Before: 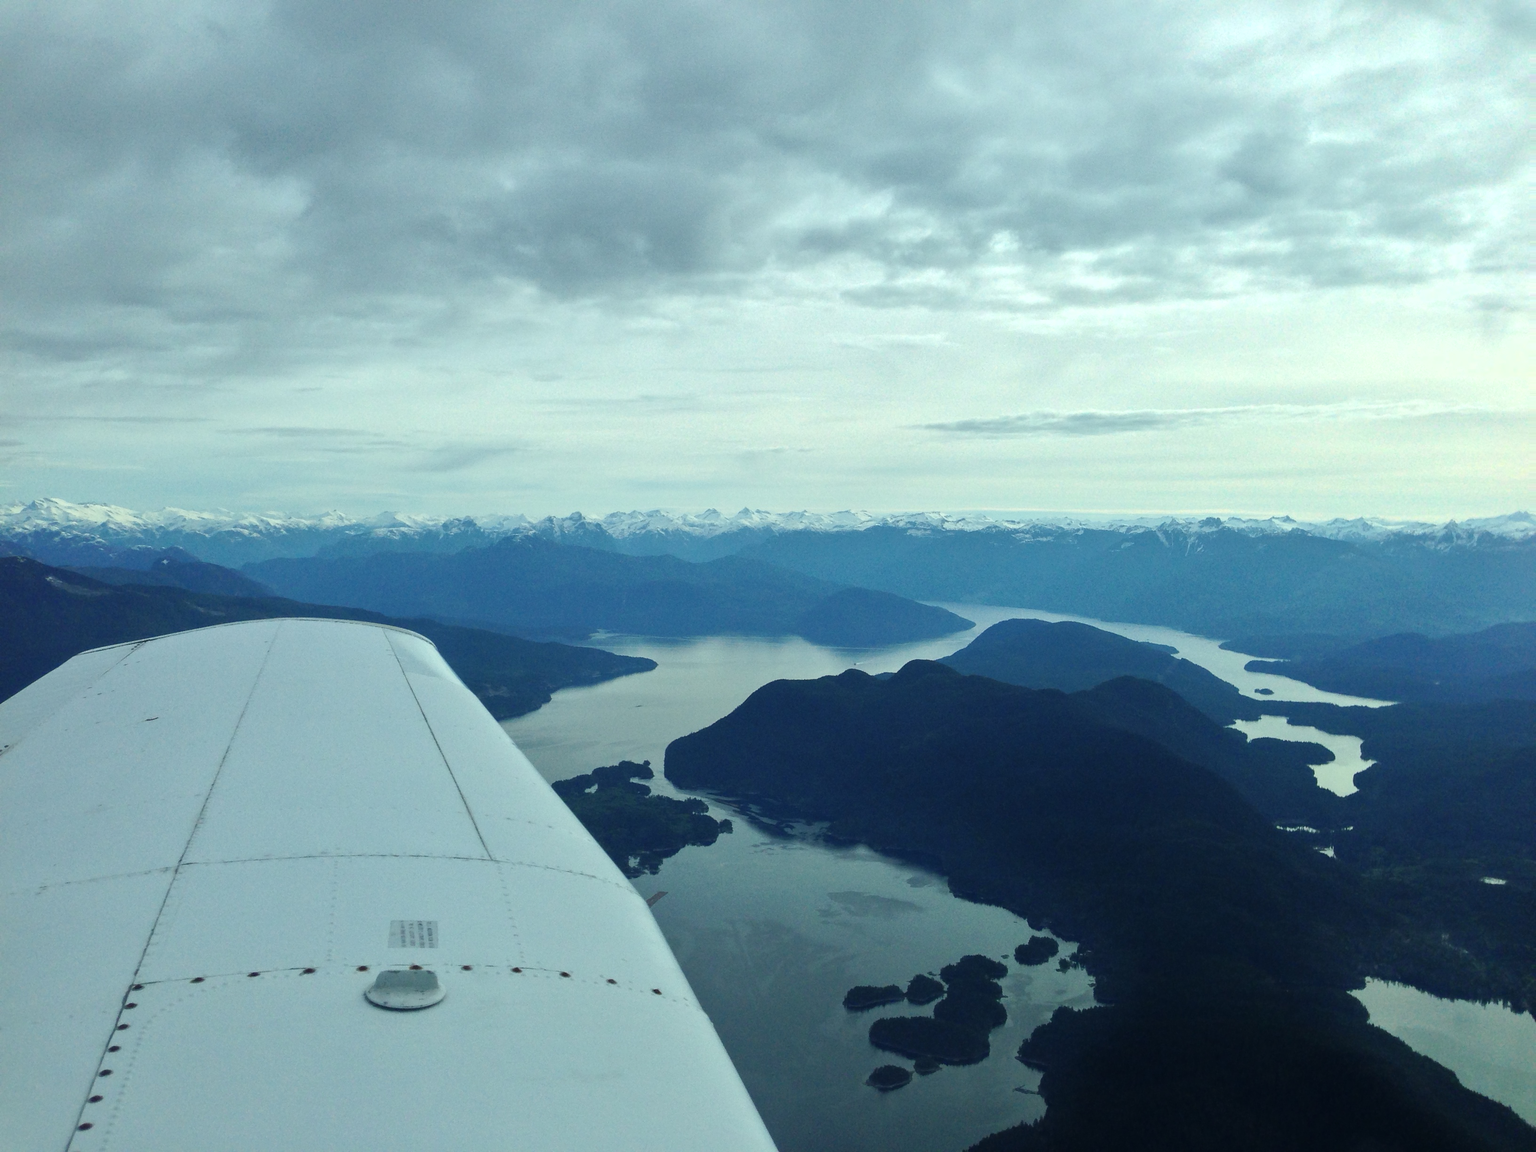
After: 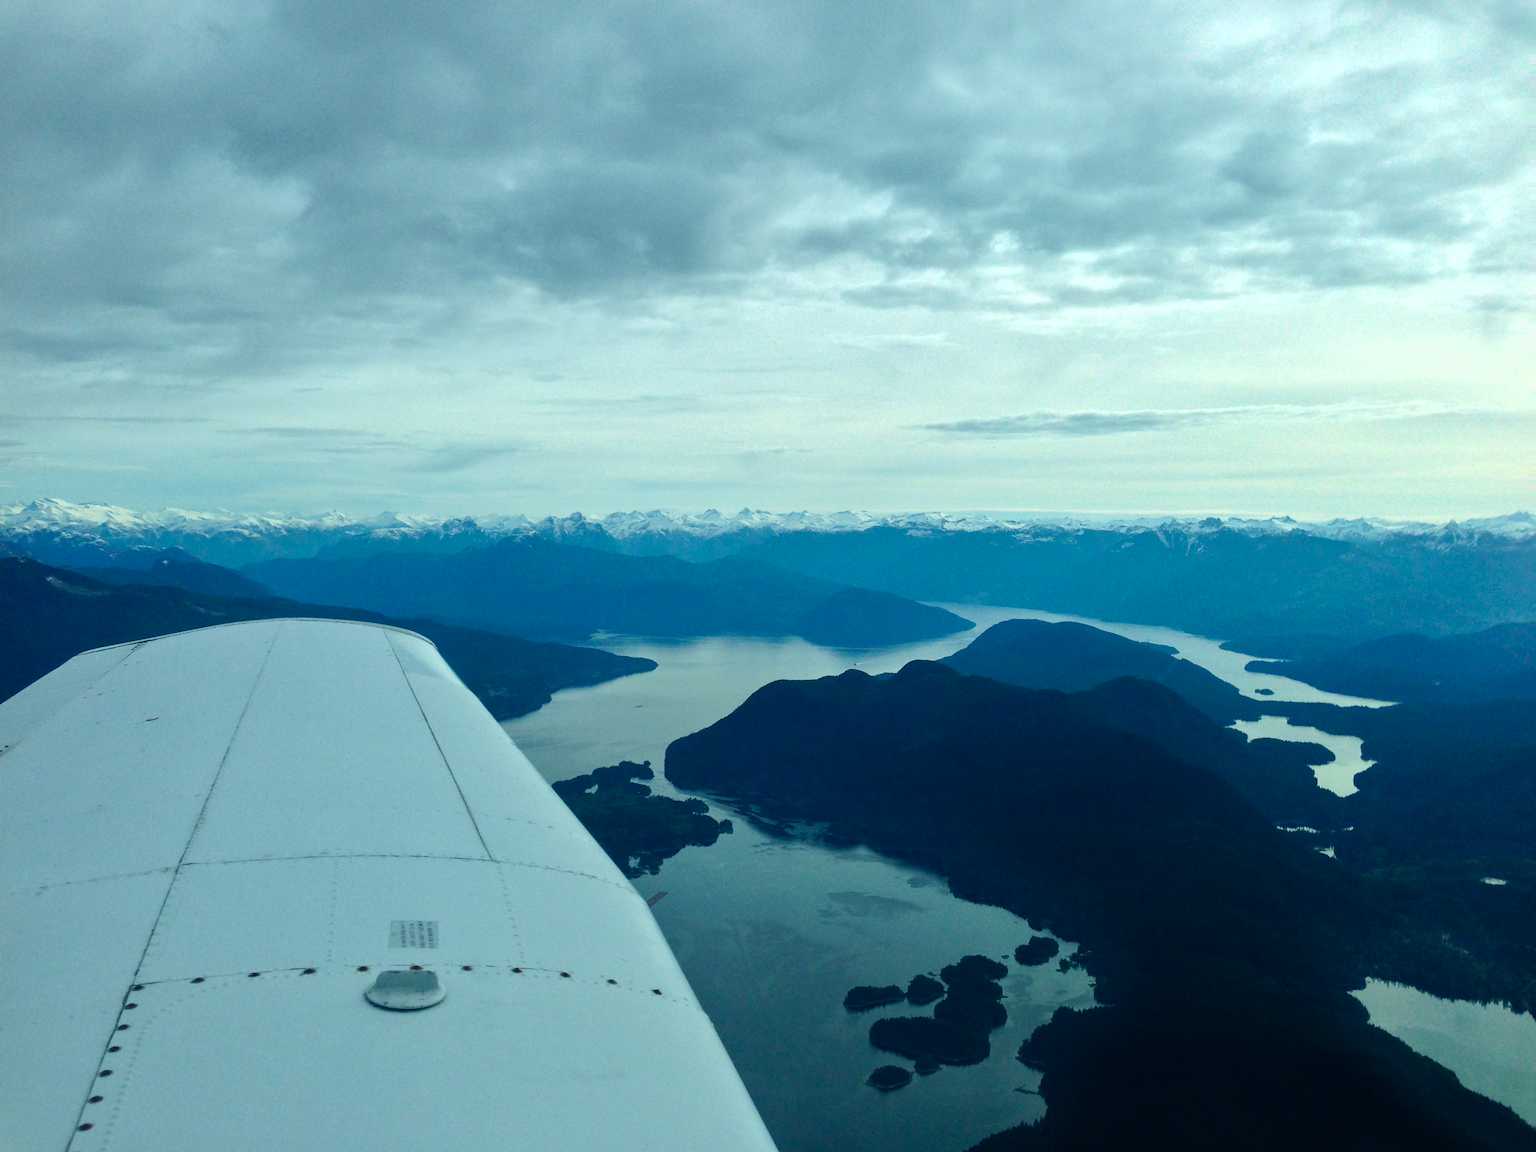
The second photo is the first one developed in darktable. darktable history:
color balance rgb: power › luminance -7.71%, power › chroma 1.108%, power › hue 218.22°, perceptual saturation grading › global saturation 19.642%
